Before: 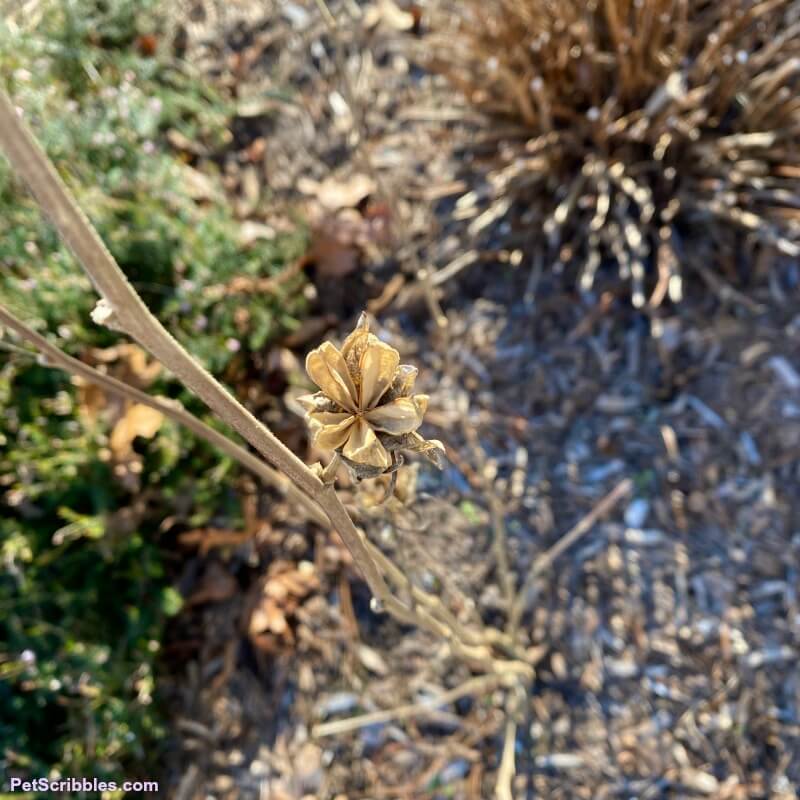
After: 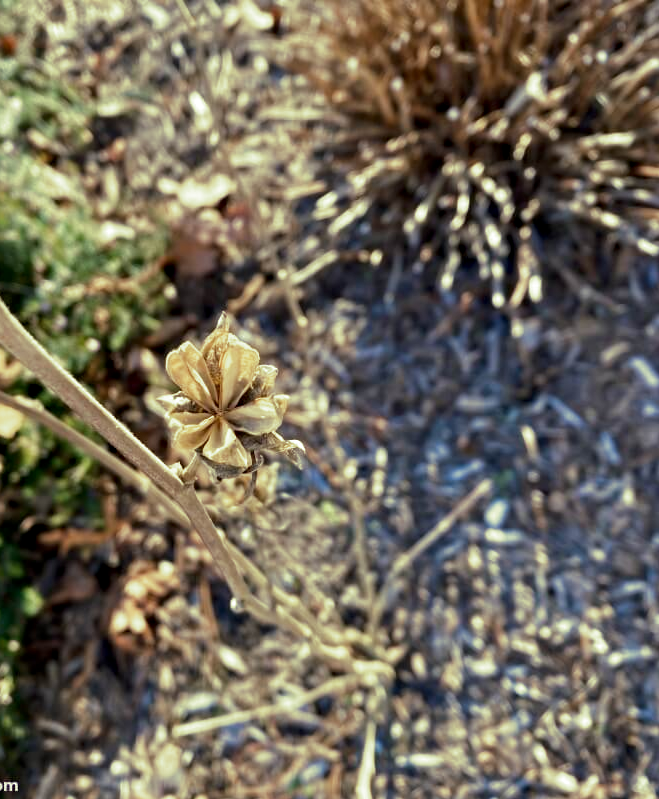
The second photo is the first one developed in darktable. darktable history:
split-toning: shadows › hue 290.82°, shadows › saturation 0.34, highlights › saturation 0.38, balance 0, compress 50%
contrast equalizer: y [[0.5, 0.5, 0.544, 0.569, 0.5, 0.5], [0.5 ×6], [0.5 ×6], [0 ×6], [0 ×6]]
crop: left 17.582%, bottom 0.031%
